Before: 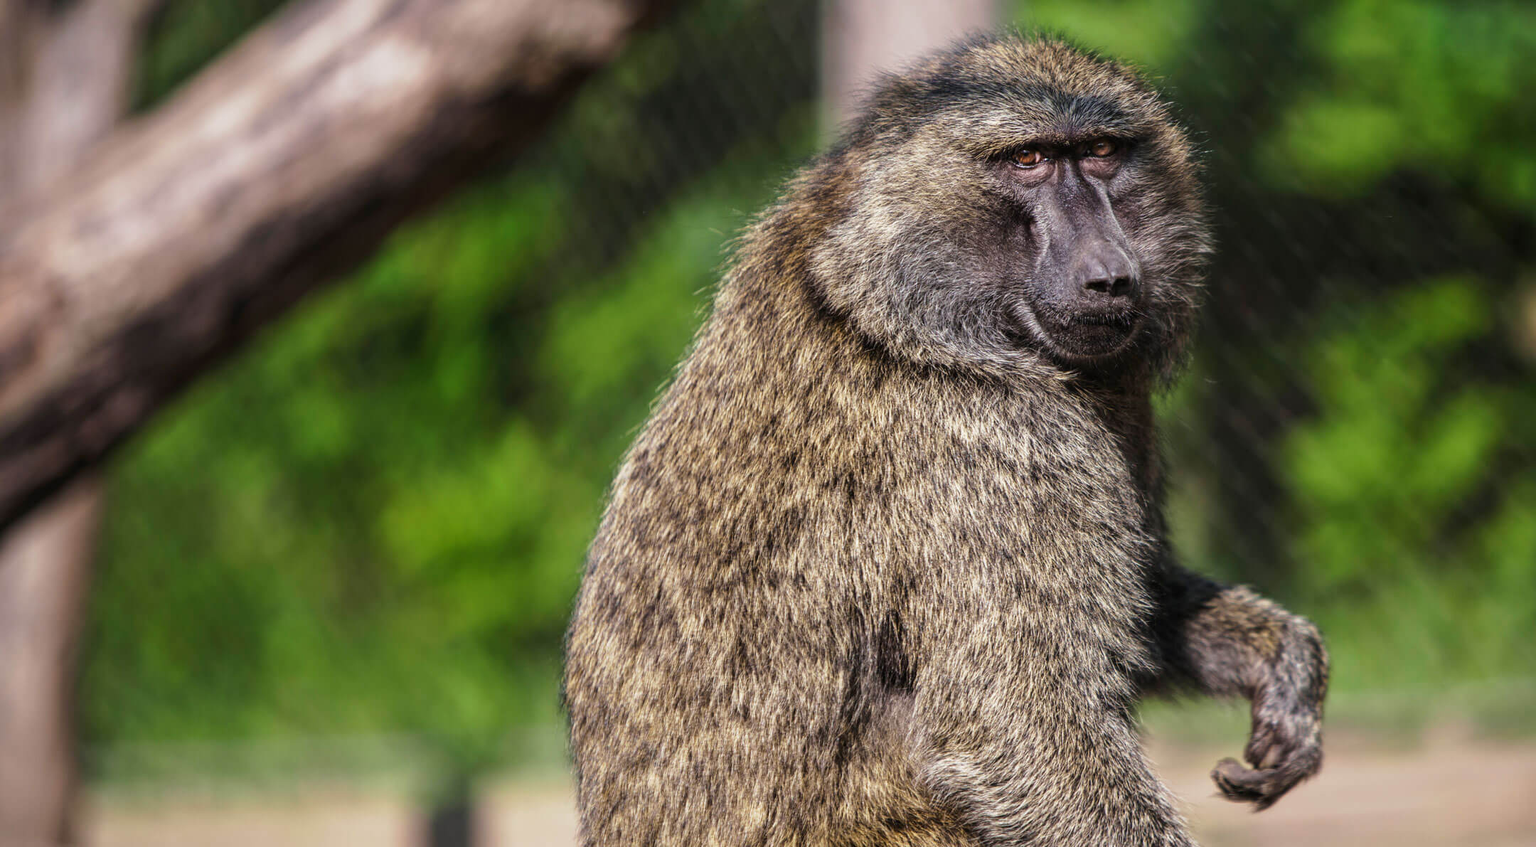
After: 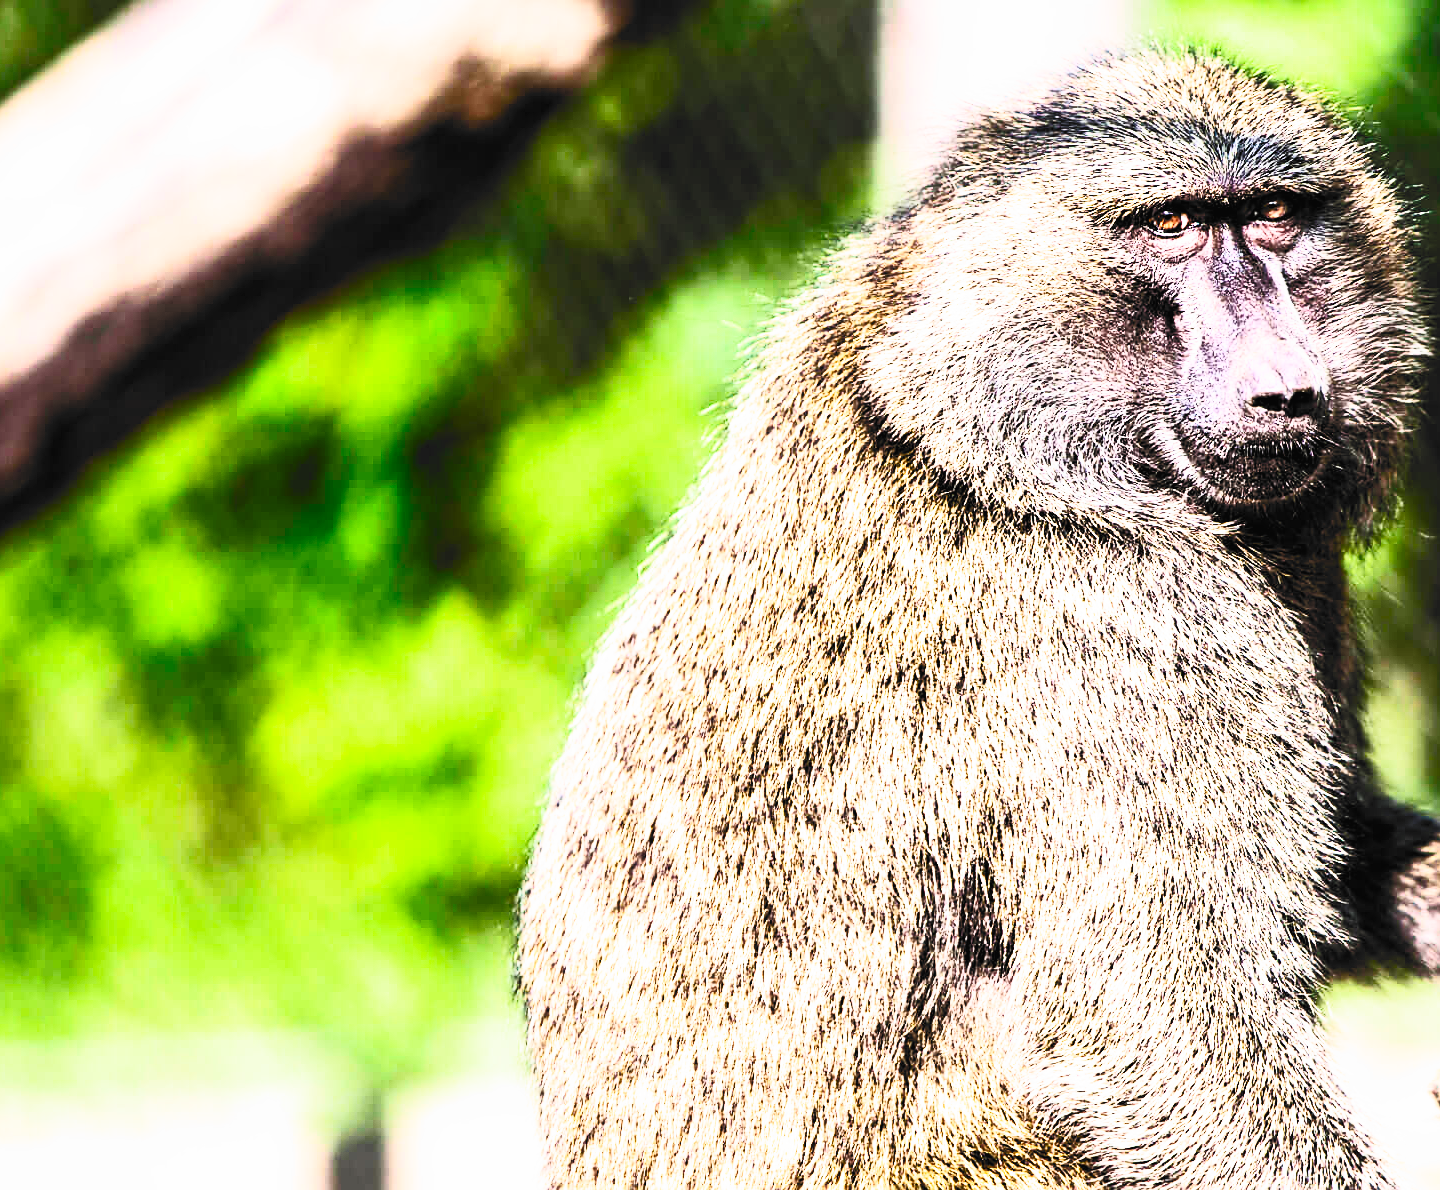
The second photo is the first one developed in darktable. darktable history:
exposure: black level correction 0, exposure 1.106 EV, compensate exposure bias true, compensate highlight preservation false
sharpen: on, module defaults
crop and rotate: left 12.819%, right 20.502%
contrast brightness saturation: contrast 0.812, brightness 0.591, saturation 0.581
filmic rgb: black relative exposure -5.01 EV, white relative exposure 4 EV, hardness 2.88, contrast 1.184, highlights saturation mix -28.9%, add noise in highlights 0.002, preserve chrominance no, color science v3 (2019), use custom middle-gray values true, contrast in highlights soft
shadows and highlights: shadows 25.62, highlights -23.51
color zones: curves: ch0 [(0, 0.5) (0.143, 0.52) (0.286, 0.5) (0.429, 0.5) (0.571, 0.5) (0.714, 0.5) (0.857, 0.5) (1, 0.5)]; ch1 [(0, 0.489) (0.155, 0.45) (0.286, 0.466) (0.429, 0.5) (0.571, 0.5) (0.714, 0.5) (0.857, 0.5) (1, 0.489)]
